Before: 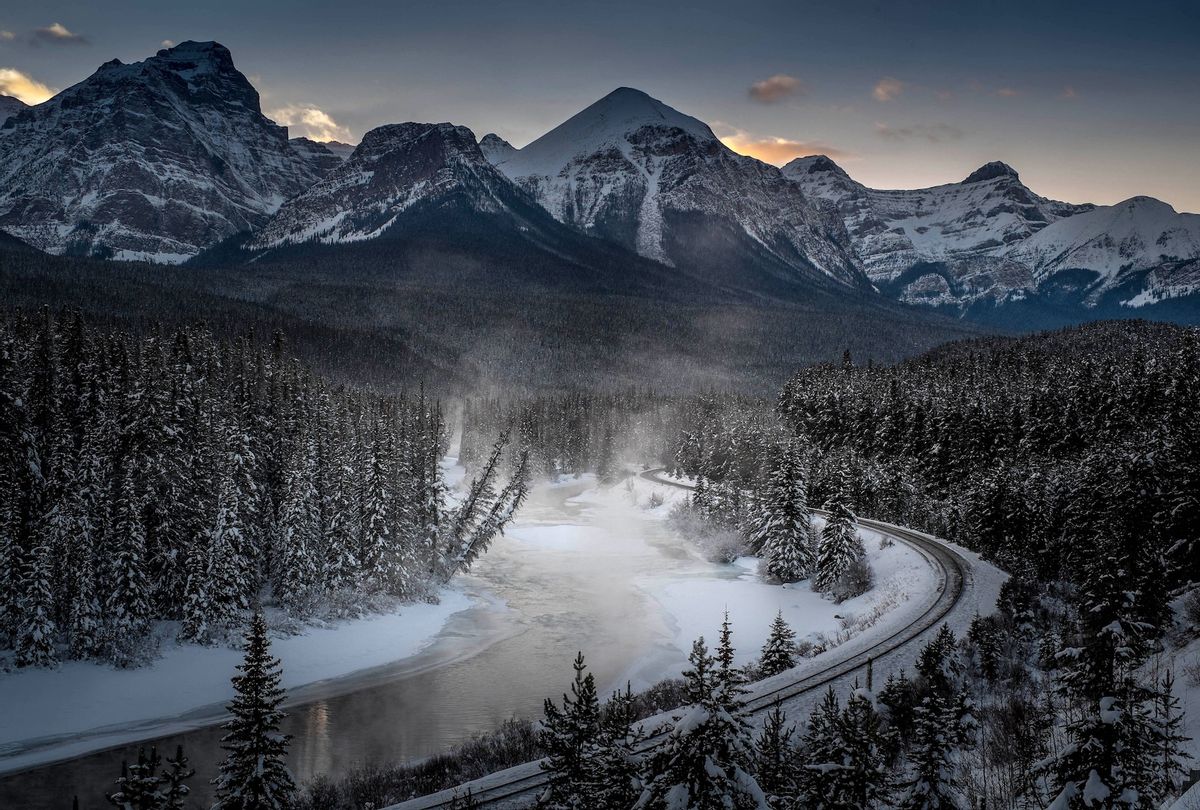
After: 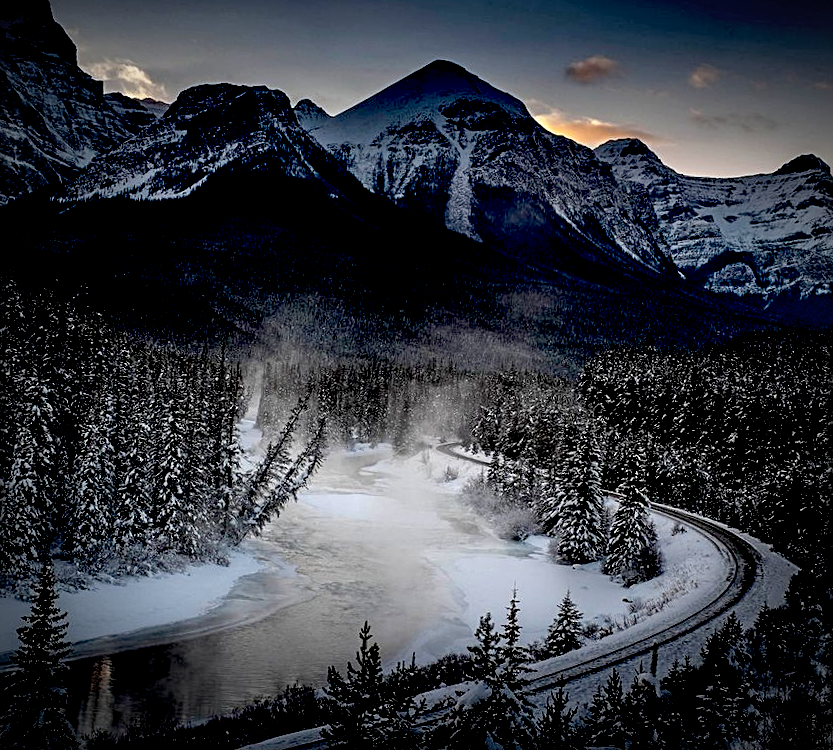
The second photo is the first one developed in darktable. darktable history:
crop and rotate: angle -3.11°, left 14.066%, top 0.039%, right 11.009%, bottom 0.057%
sharpen: radius 2.151, amount 0.378, threshold 0.195
vignetting: unbound false
exposure: black level correction 0.058, compensate highlight preservation false
